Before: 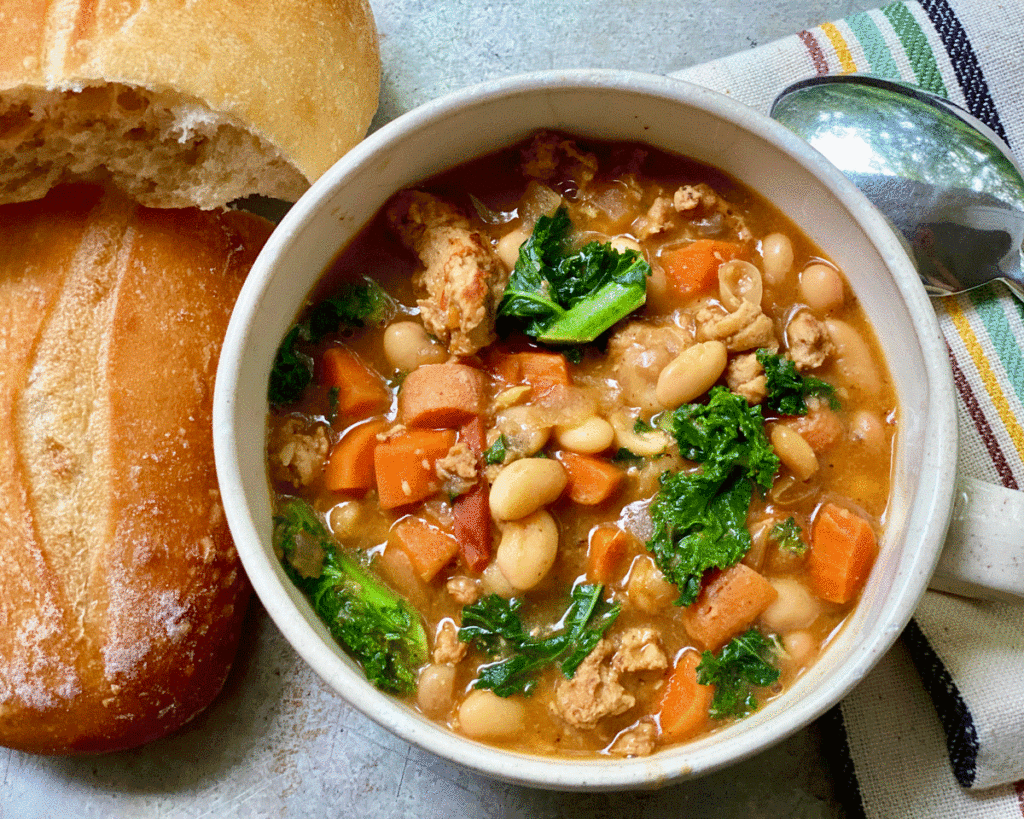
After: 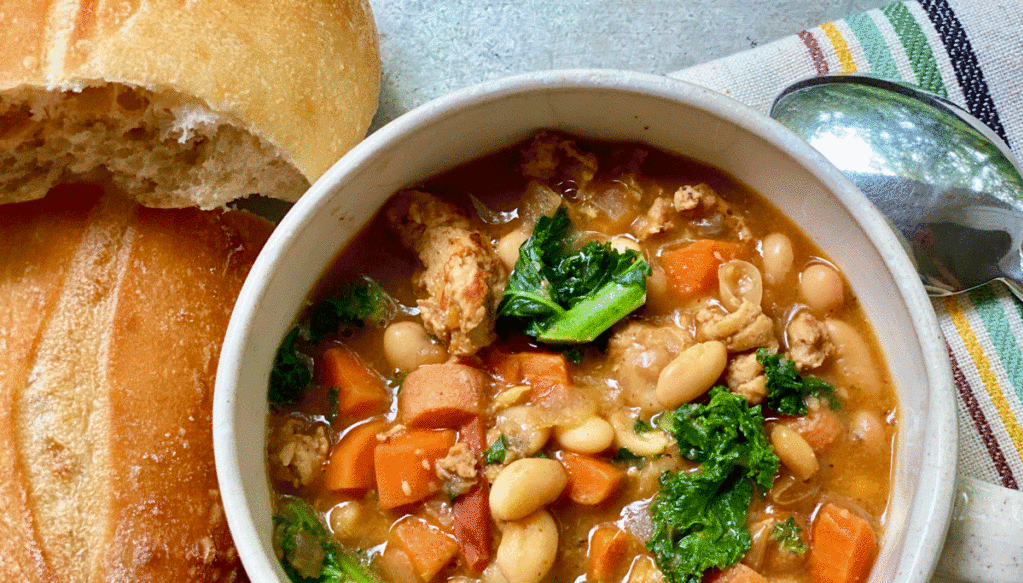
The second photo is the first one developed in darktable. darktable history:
crop: right 0.001%, bottom 28.697%
